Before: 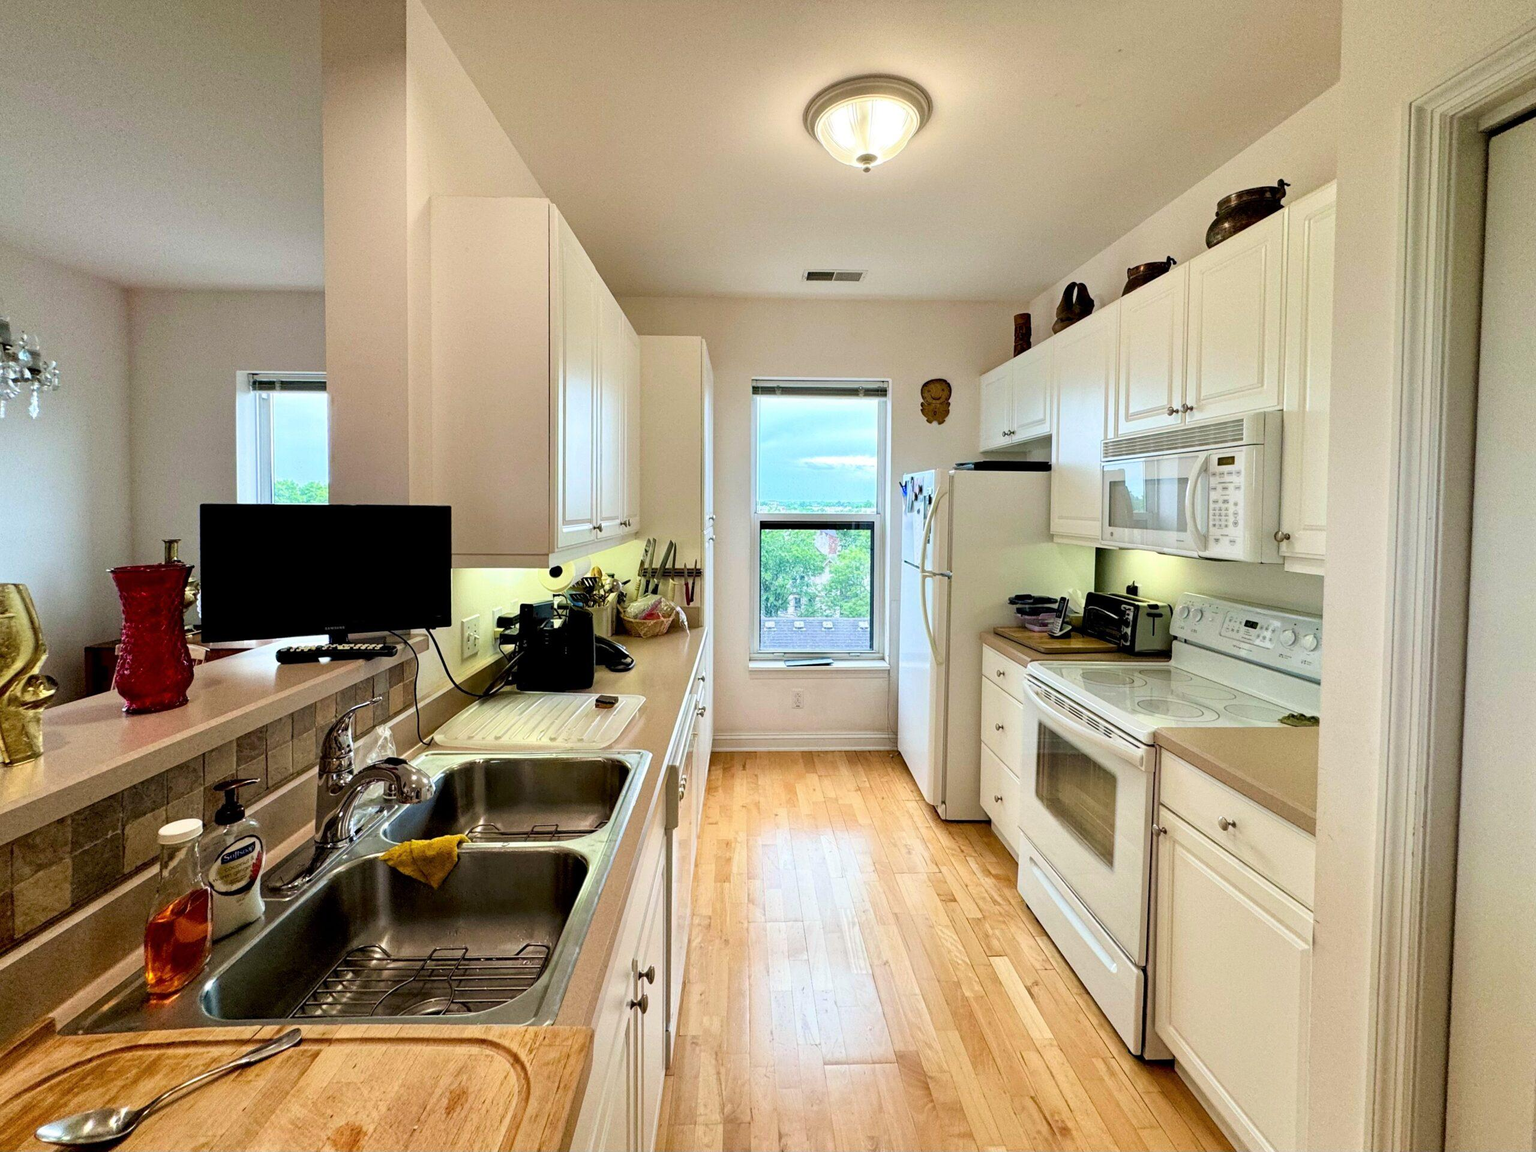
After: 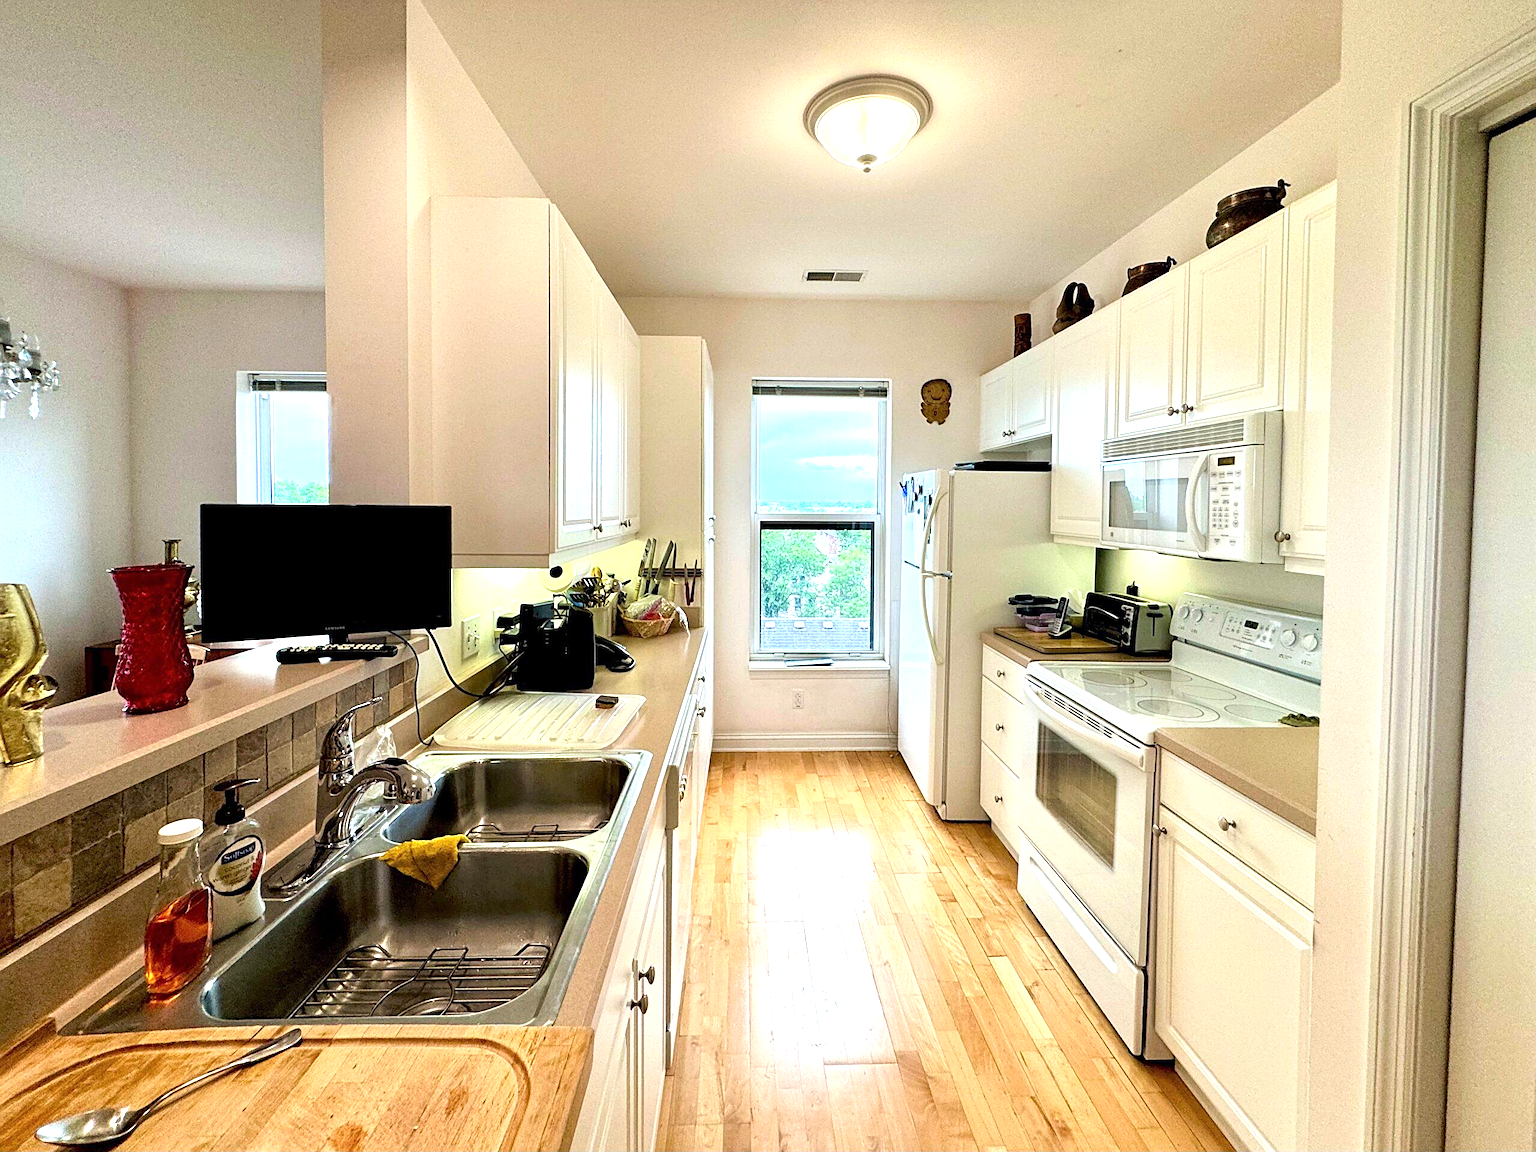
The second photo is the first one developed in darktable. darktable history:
exposure: exposure 0.6 EV, compensate highlight preservation false
local contrast: mode bilateral grid, contrast 15, coarseness 36, detail 105%, midtone range 0.2
sharpen: on, module defaults
